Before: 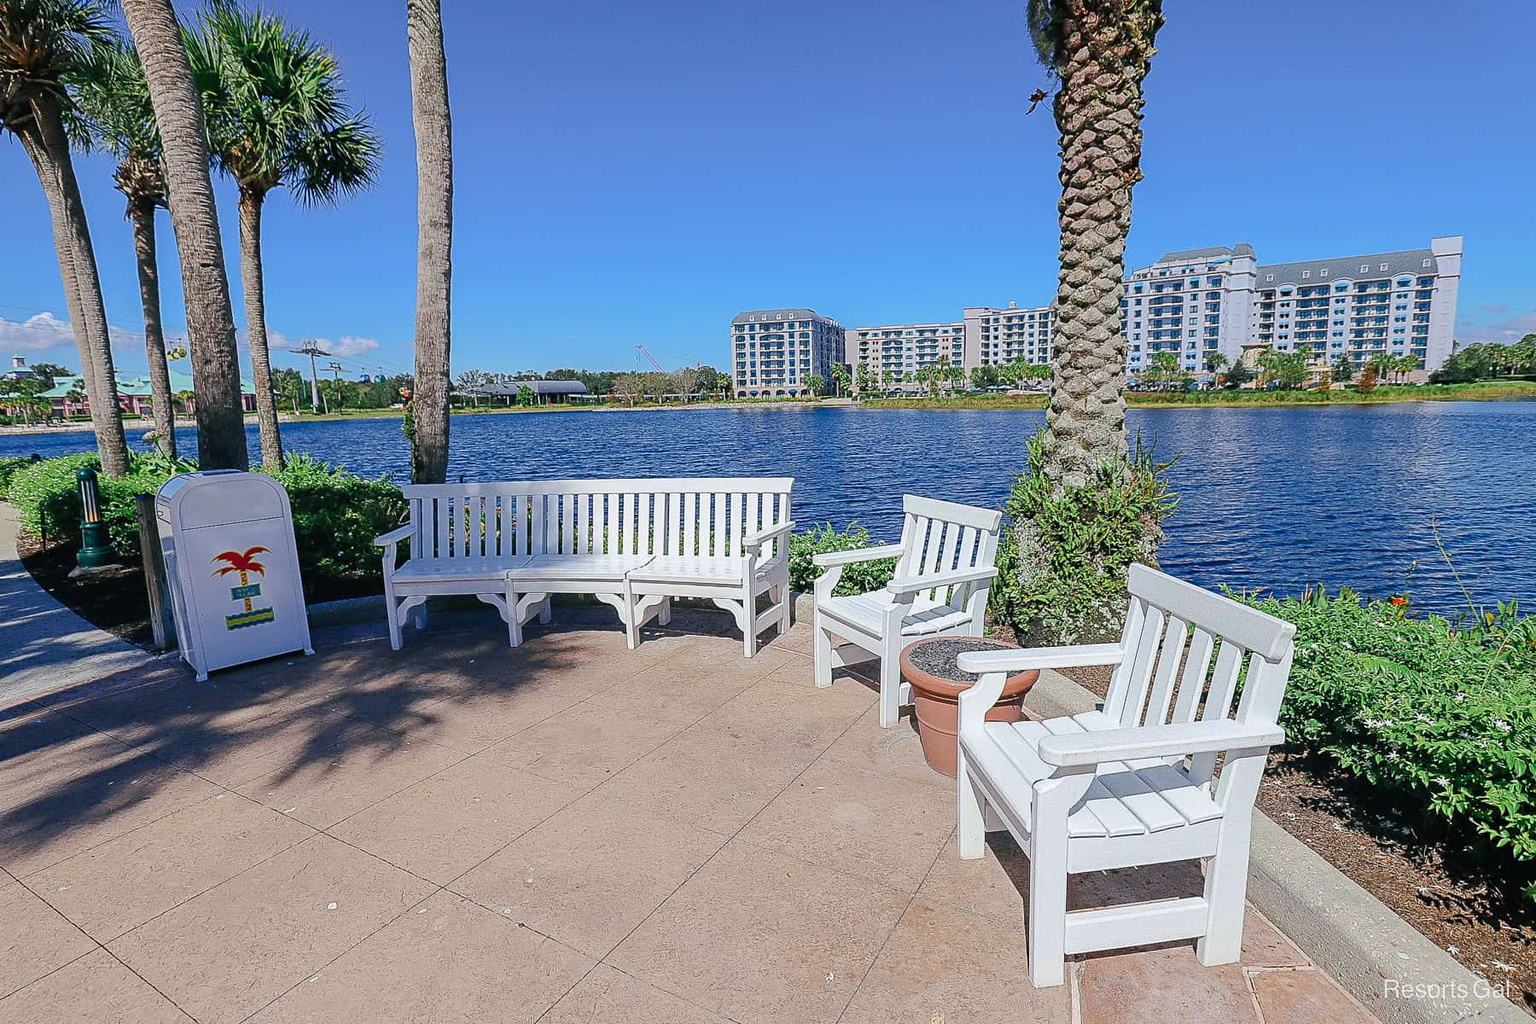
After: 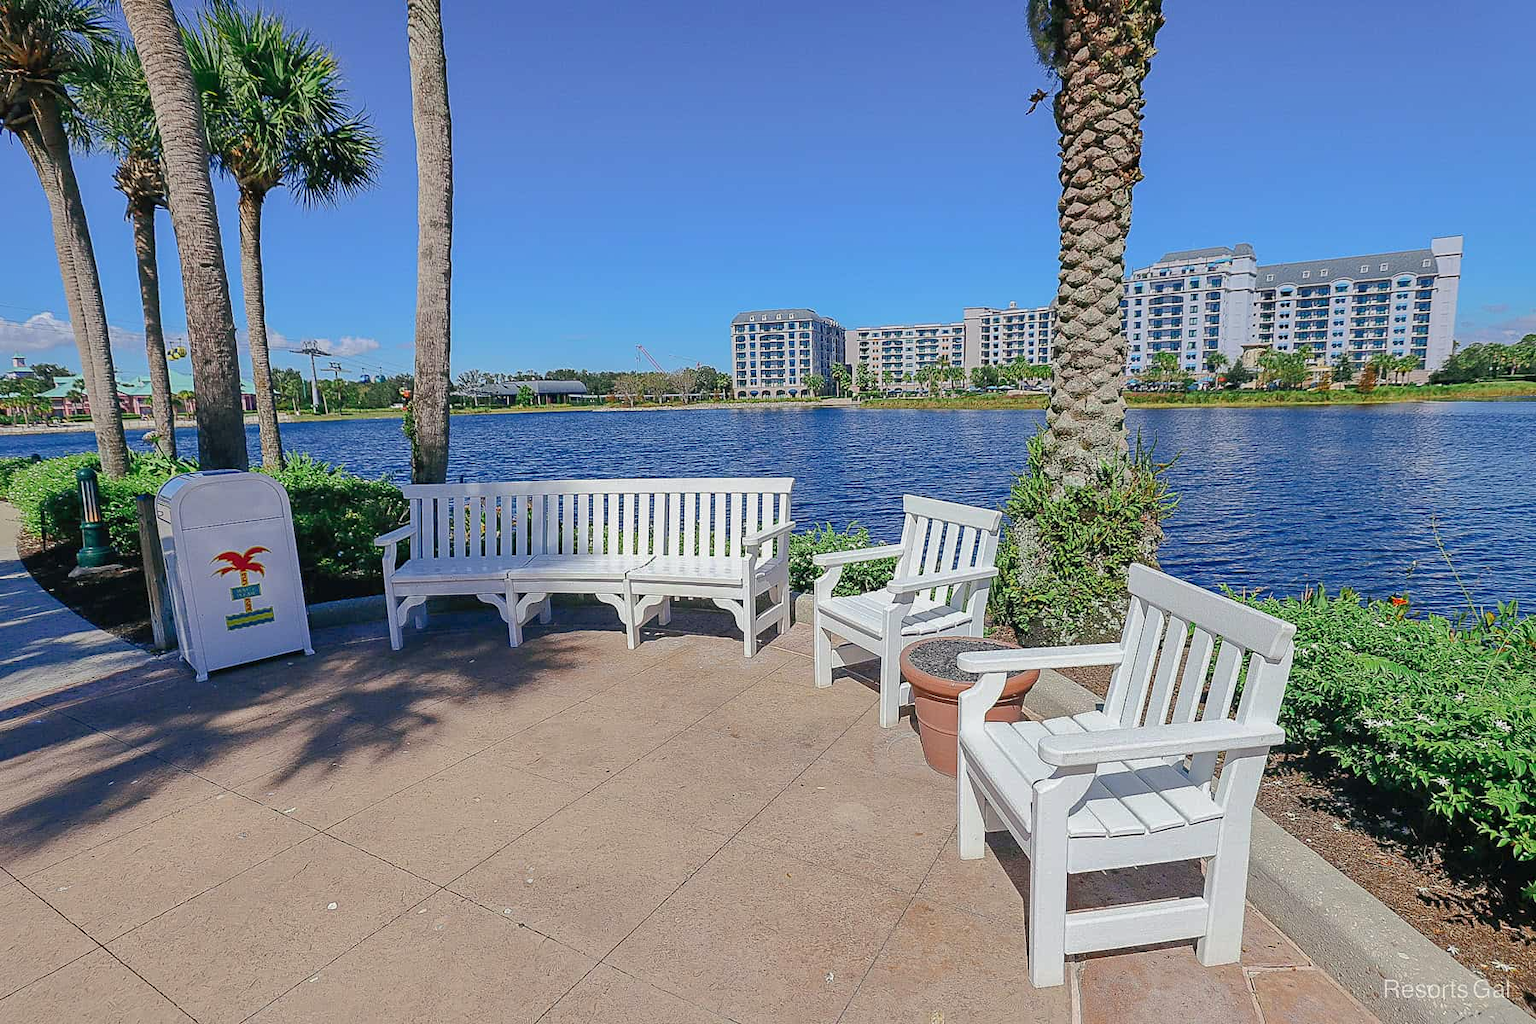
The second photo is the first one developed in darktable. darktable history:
white balance: emerald 1
shadows and highlights: on, module defaults
color correction: highlights b* 3
